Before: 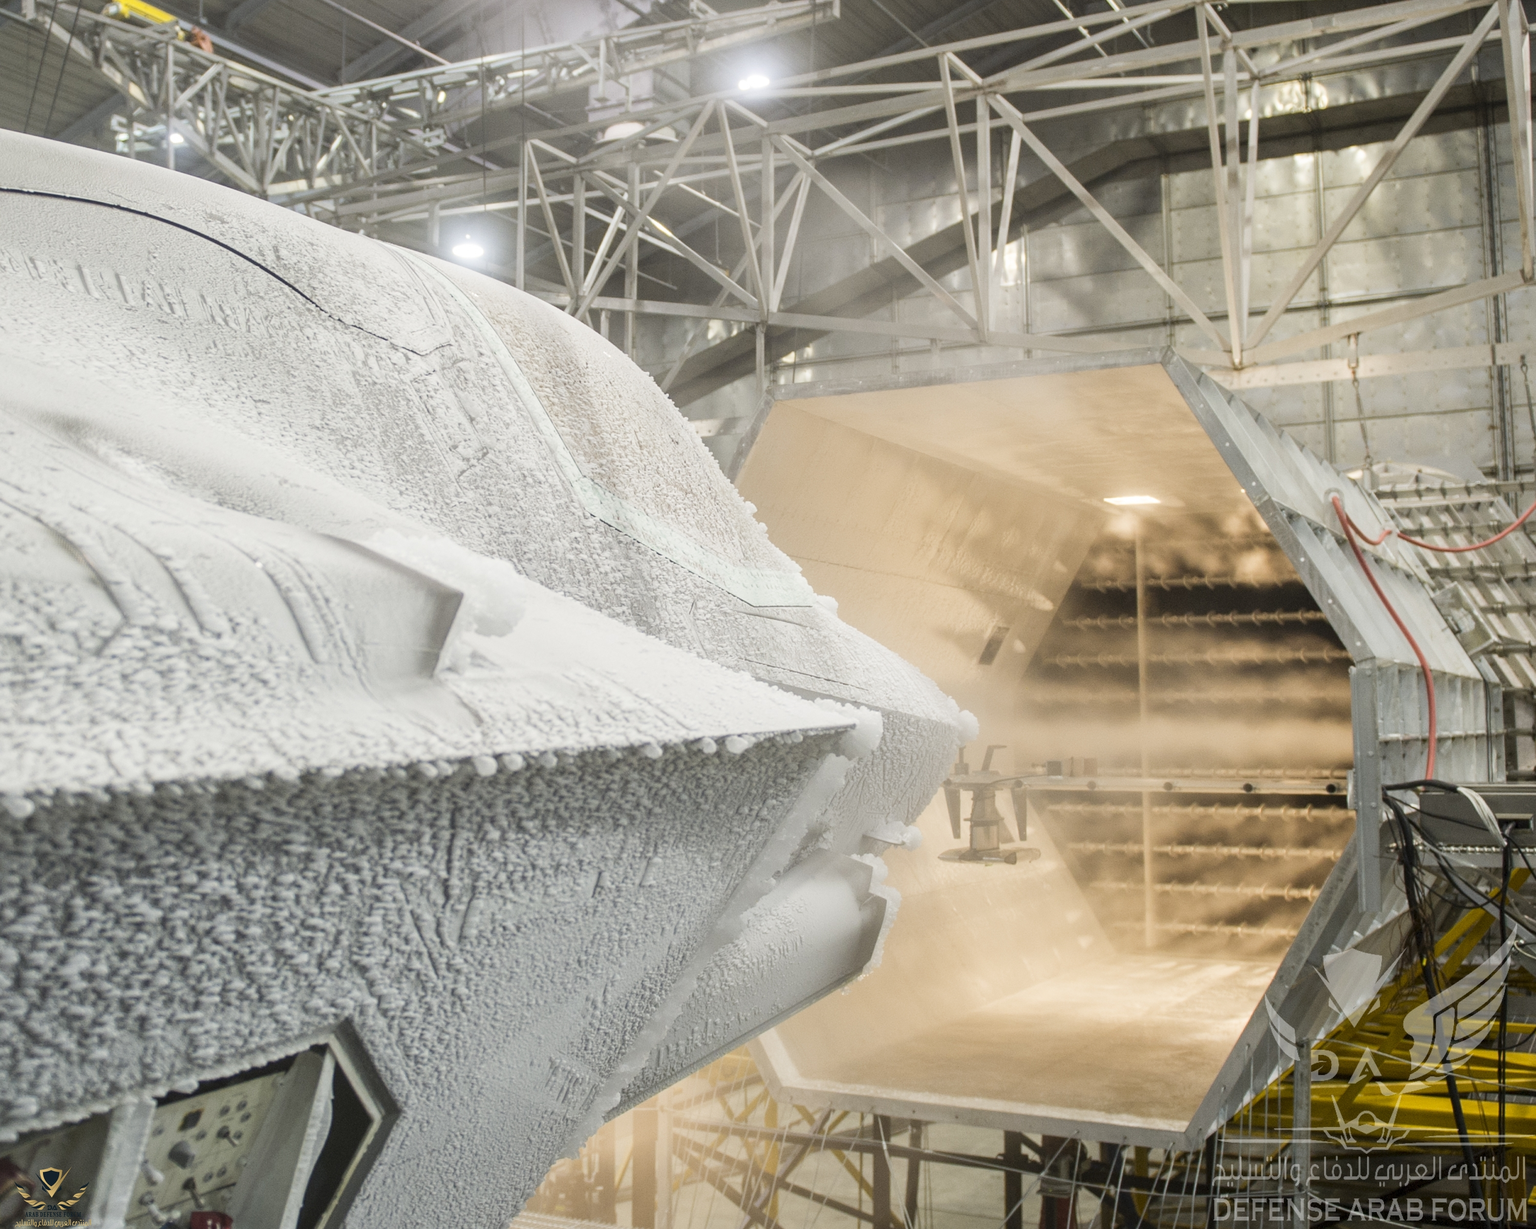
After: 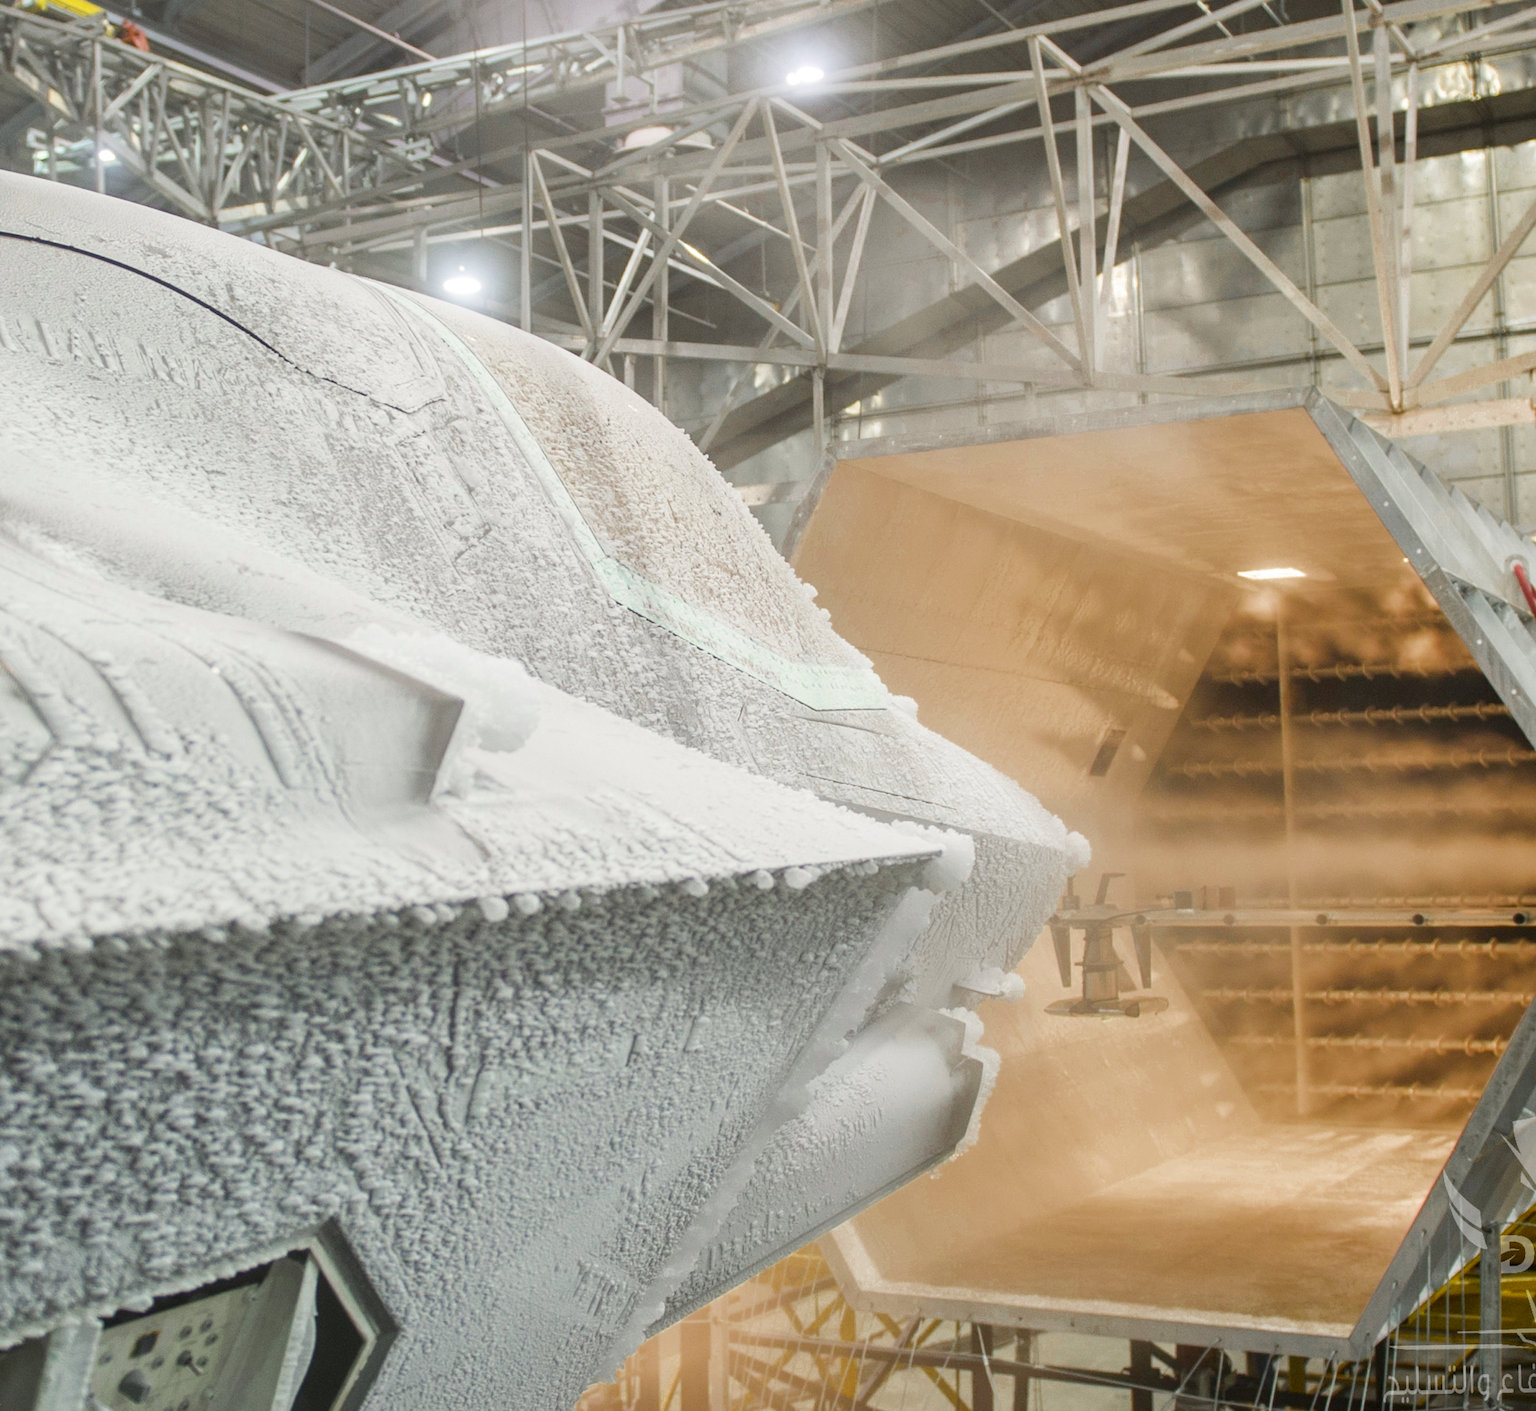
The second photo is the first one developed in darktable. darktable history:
crop and rotate: angle 1°, left 4.281%, top 0.642%, right 11.383%, bottom 2.486%
color zones: curves: ch0 [(0.11, 0.396) (0.195, 0.36) (0.25, 0.5) (0.303, 0.412) (0.357, 0.544) (0.75, 0.5) (0.967, 0.328)]; ch1 [(0, 0.468) (0.112, 0.512) (0.202, 0.6) (0.25, 0.5) (0.307, 0.352) (0.357, 0.544) (0.75, 0.5) (0.963, 0.524)]
color contrast: green-magenta contrast 1.73, blue-yellow contrast 1.15
